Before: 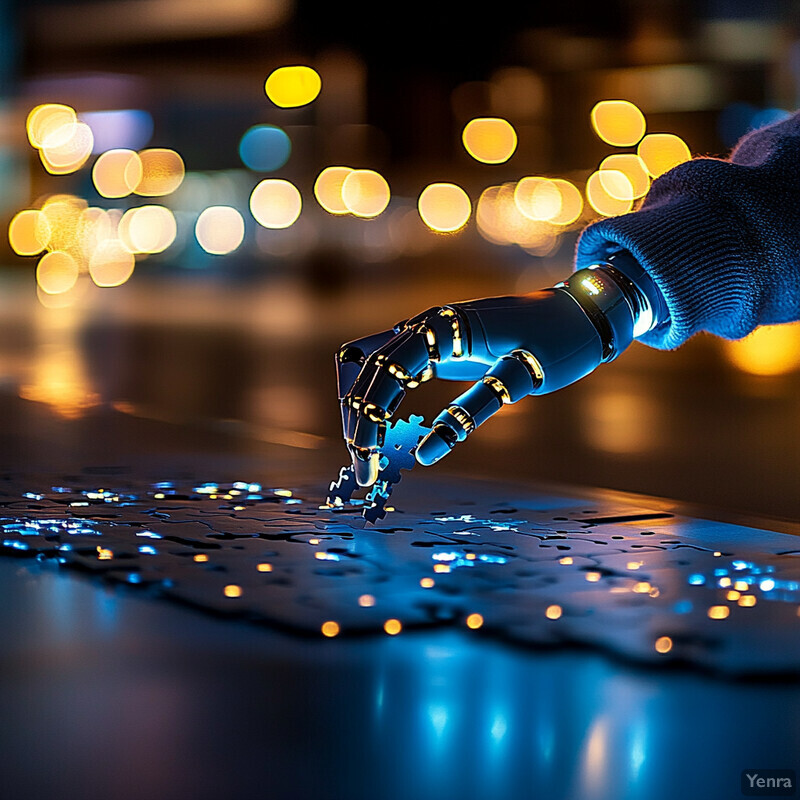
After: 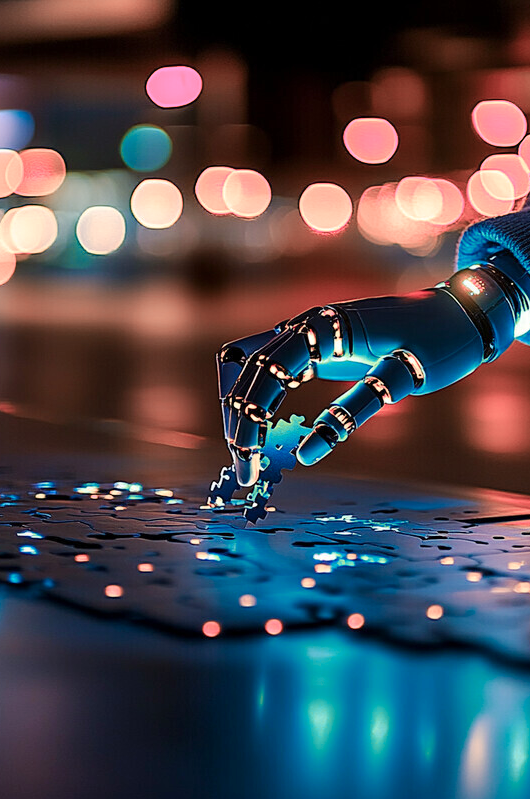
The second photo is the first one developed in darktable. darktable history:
crop and rotate: left 15.09%, right 18.573%
color zones: curves: ch2 [(0, 0.488) (0.143, 0.417) (0.286, 0.212) (0.429, 0.179) (0.571, 0.154) (0.714, 0.415) (0.857, 0.495) (1, 0.488)]
base curve: curves: ch0 [(0, 0) (0.262, 0.32) (0.722, 0.705) (1, 1)], preserve colors none
